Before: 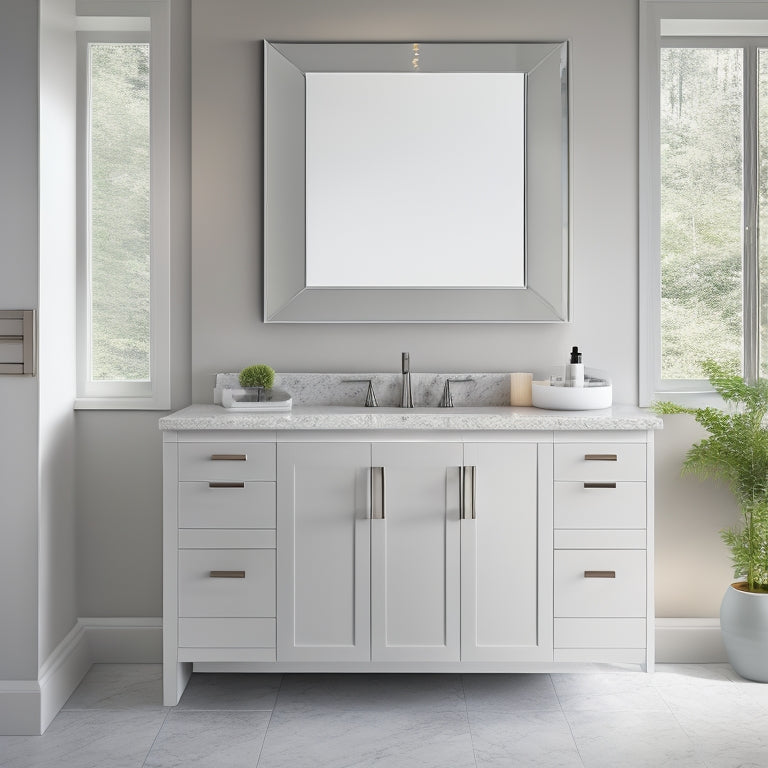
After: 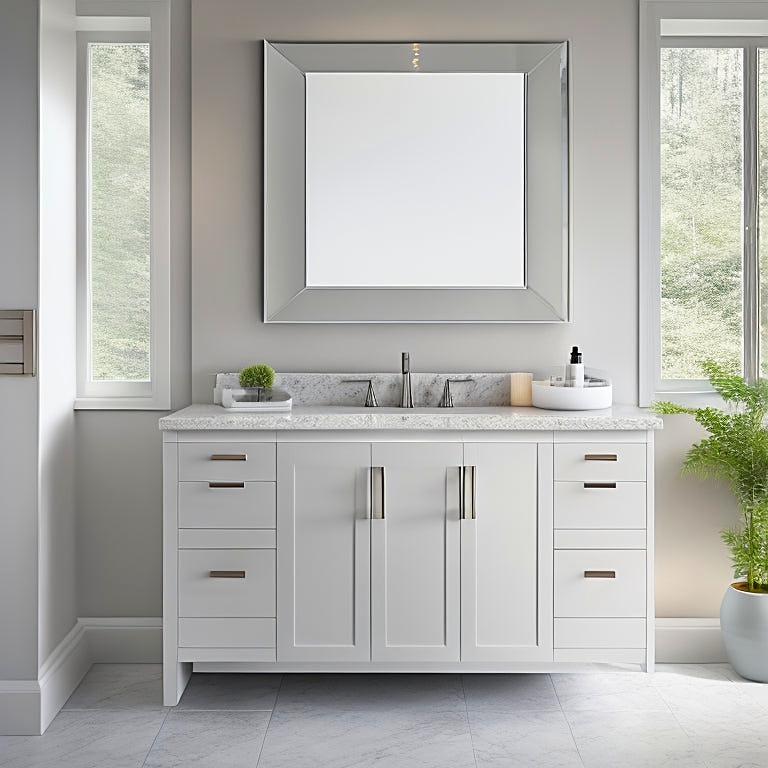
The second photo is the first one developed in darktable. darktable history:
contrast brightness saturation: contrast 0.09, saturation 0.266
sharpen: on, module defaults
